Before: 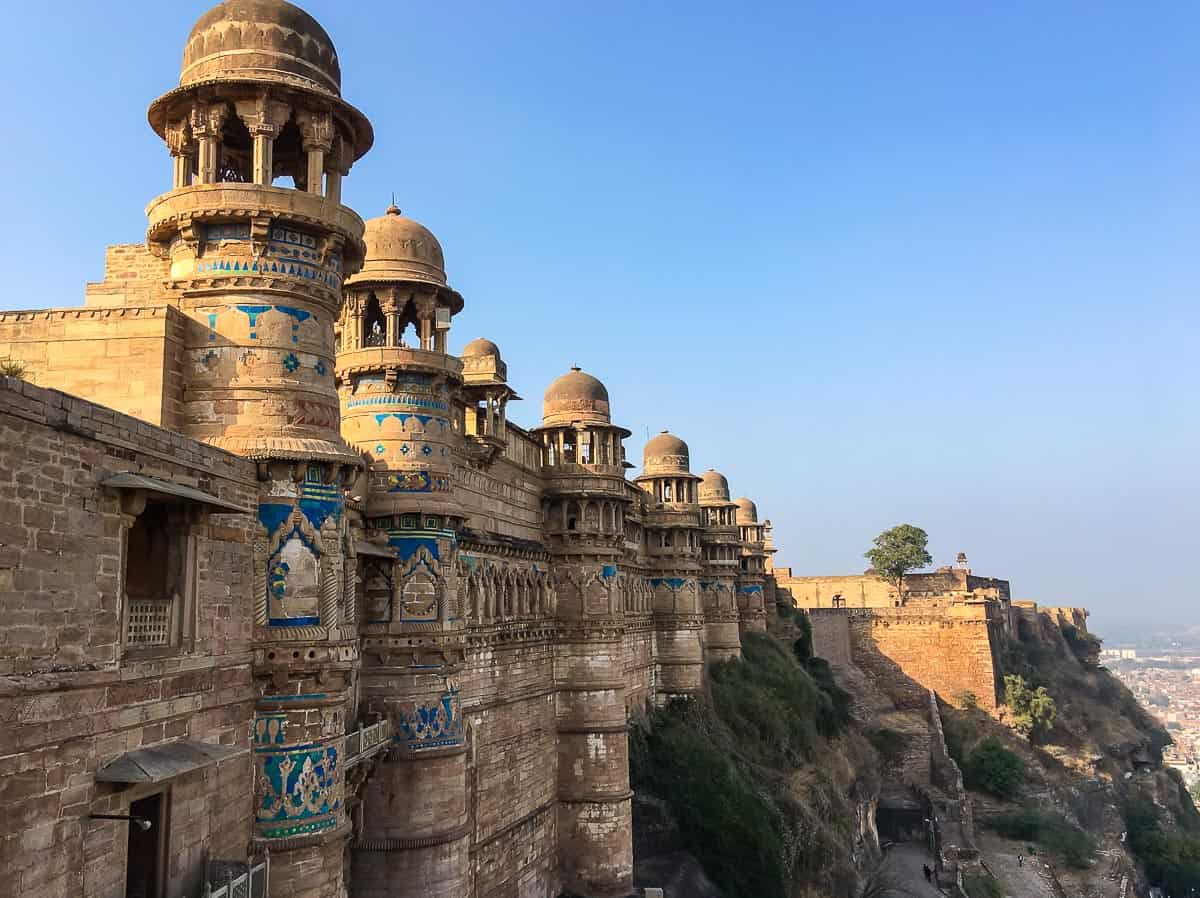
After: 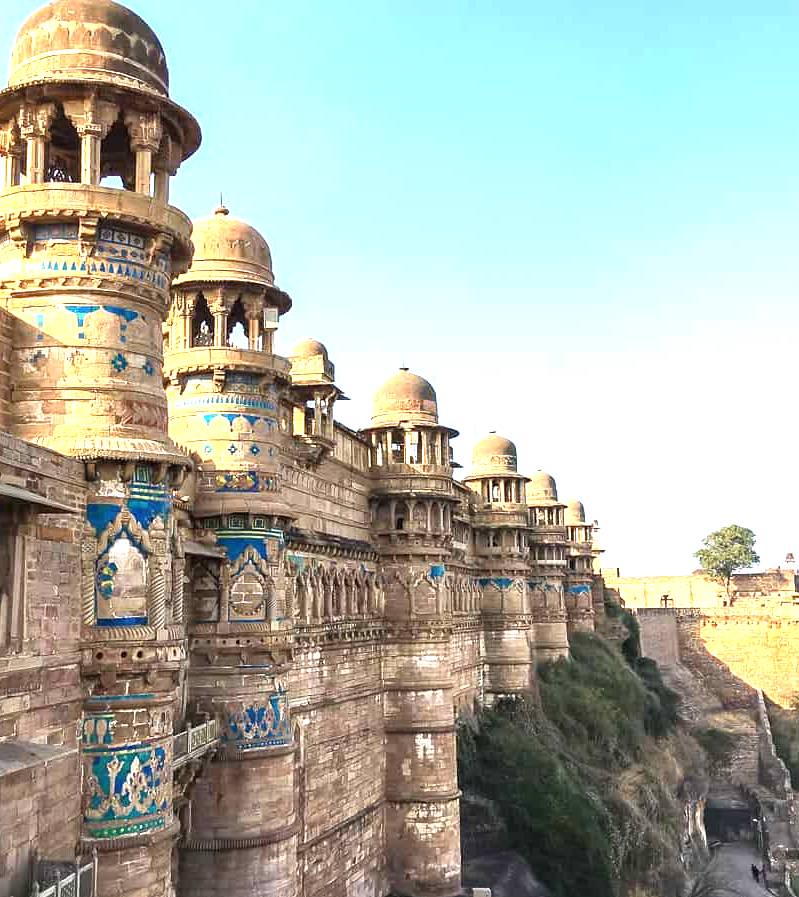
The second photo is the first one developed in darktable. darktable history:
crop and rotate: left 14.385%, right 18.984%
exposure: black level correction 0, exposure 1.383 EV, compensate highlight preservation false
